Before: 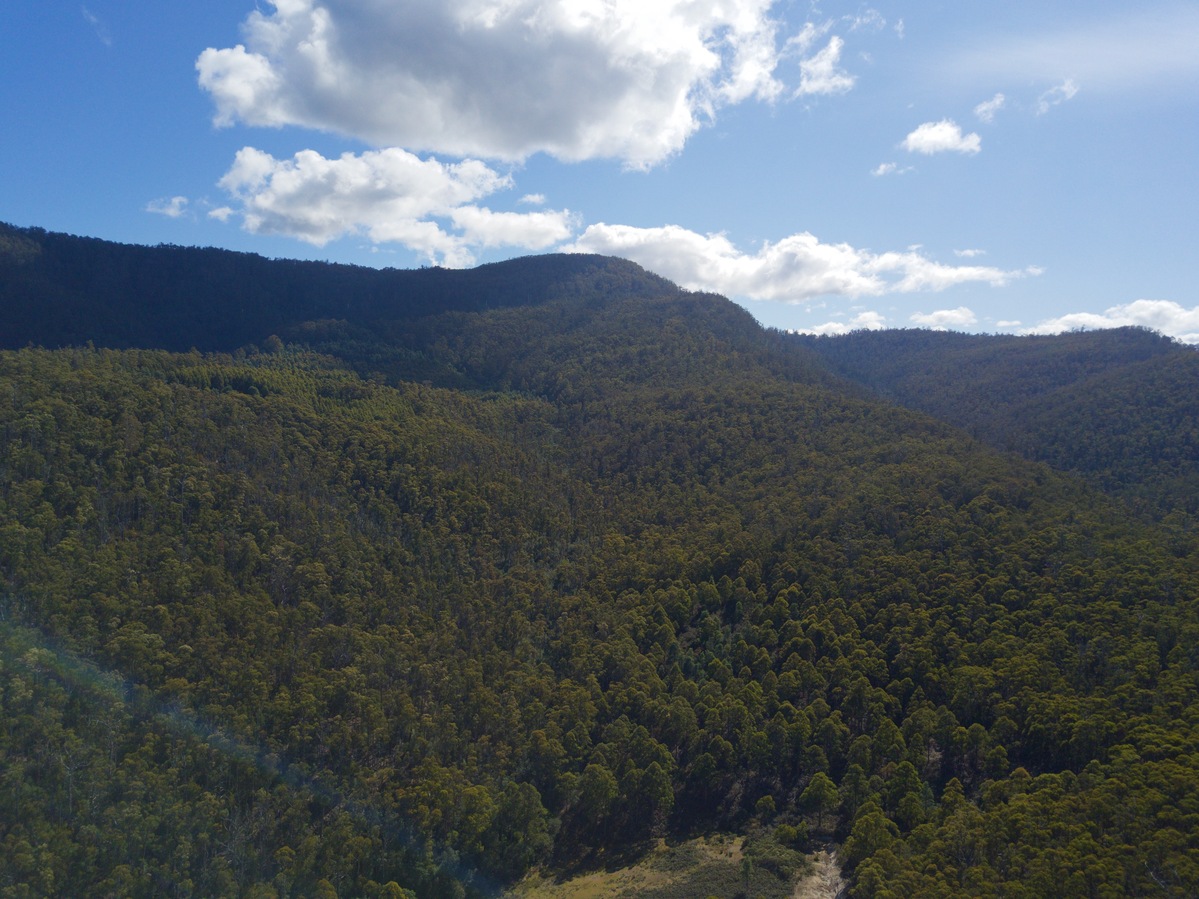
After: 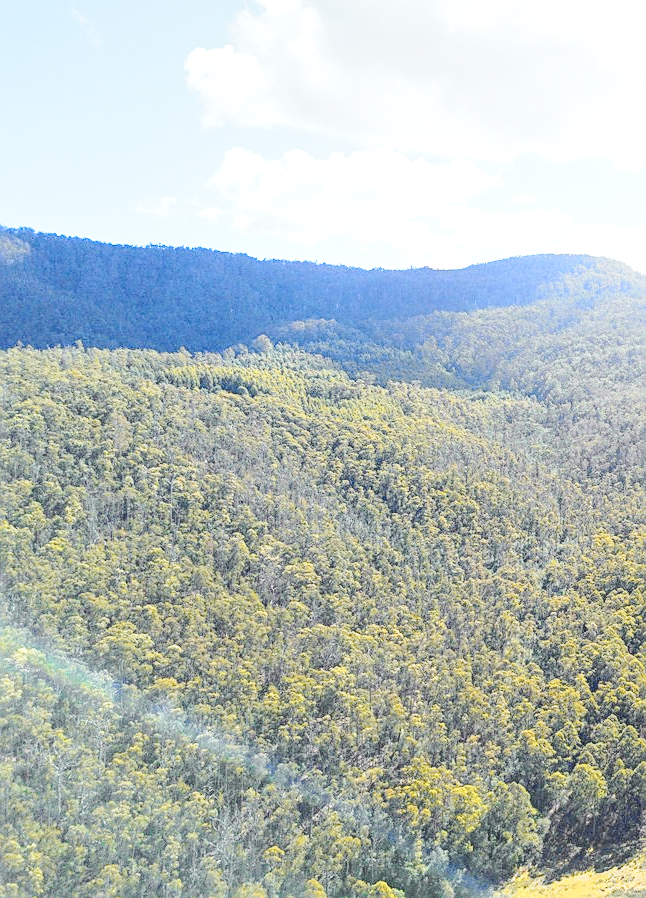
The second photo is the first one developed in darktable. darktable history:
exposure: black level correction 0, exposure 1.881 EV, compensate exposure bias true, compensate highlight preservation false
crop: left 0.921%, right 45.137%, bottom 0.08%
sharpen: on, module defaults
color correction: highlights b* -0.01, saturation 0.805
tone curve: curves: ch0 [(0, 0) (0.11, 0.081) (0.256, 0.259) (0.398, 0.475) (0.498, 0.611) (0.65, 0.757) (0.835, 0.883) (1, 0.961)]; ch1 [(0, 0) (0.346, 0.307) (0.408, 0.369) (0.453, 0.457) (0.482, 0.479) (0.502, 0.498) (0.521, 0.51) (0.553, 0.554) (0.618, 0.65) (0.693, 0.727) (1, 1)]; ch2 [(0, 0) (0.366, 0.337) (0.434, 0.46) (0.485, 0.494) (0.5, 0.494) (0.511, 0.508) (0.537, 0.55) (0.579, 0.599) (0.621, 0.693) (1, 1)], color space Lab, independent channels, preserve colors none
base curve: curves: ch0 [(0, 0) (0.028, 0.03) (0.121, 0.232) (0.46, 0.748) (0.859, 0.968) (1, 1)], preserve colors none
local contrast: on, module defaults
